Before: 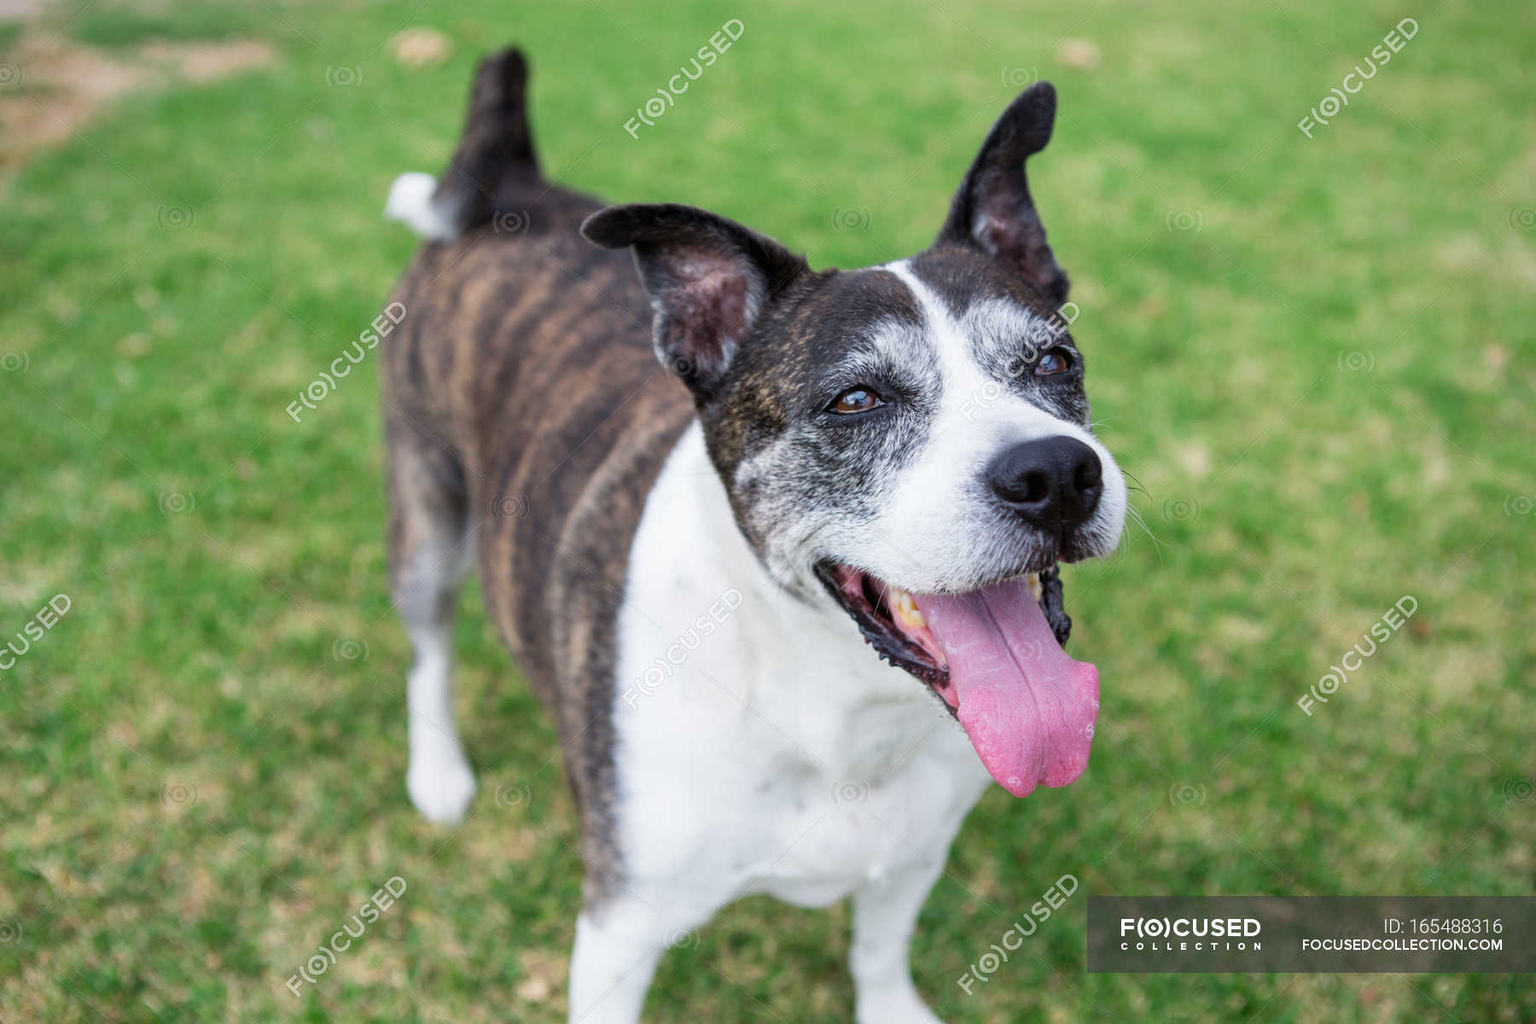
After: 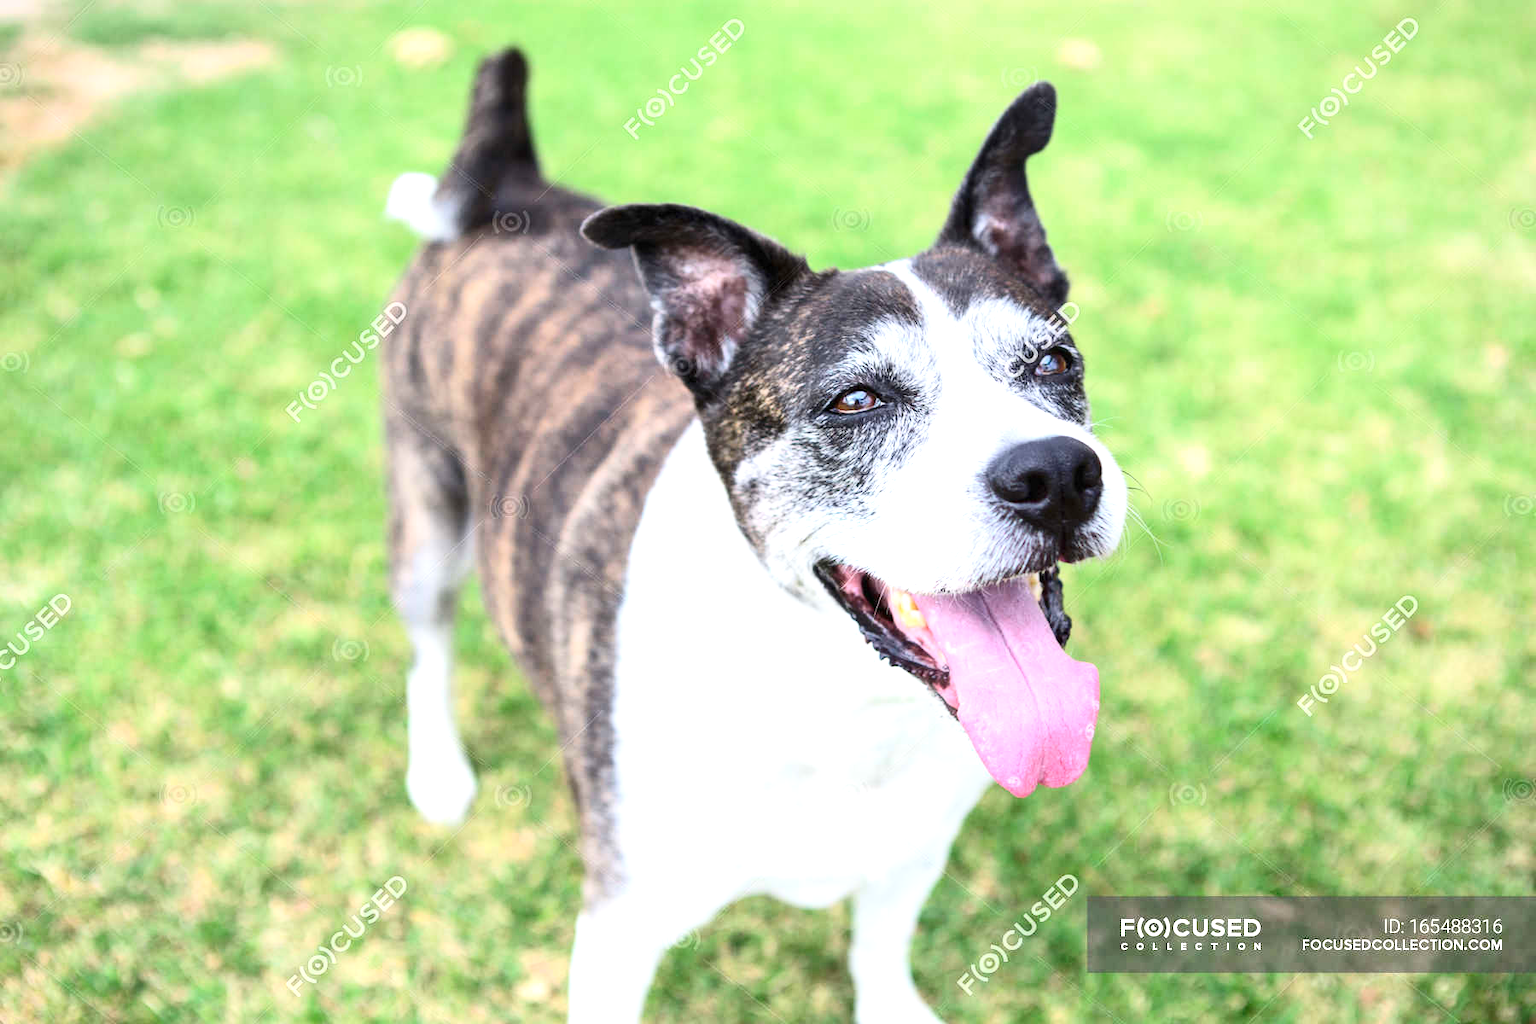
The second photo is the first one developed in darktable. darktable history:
contrast brightness saturation: contrast 0.237, brightness 0.086
exposure: exposure 1 EV, compensate exposure bias true, compensate highlight preservation false
